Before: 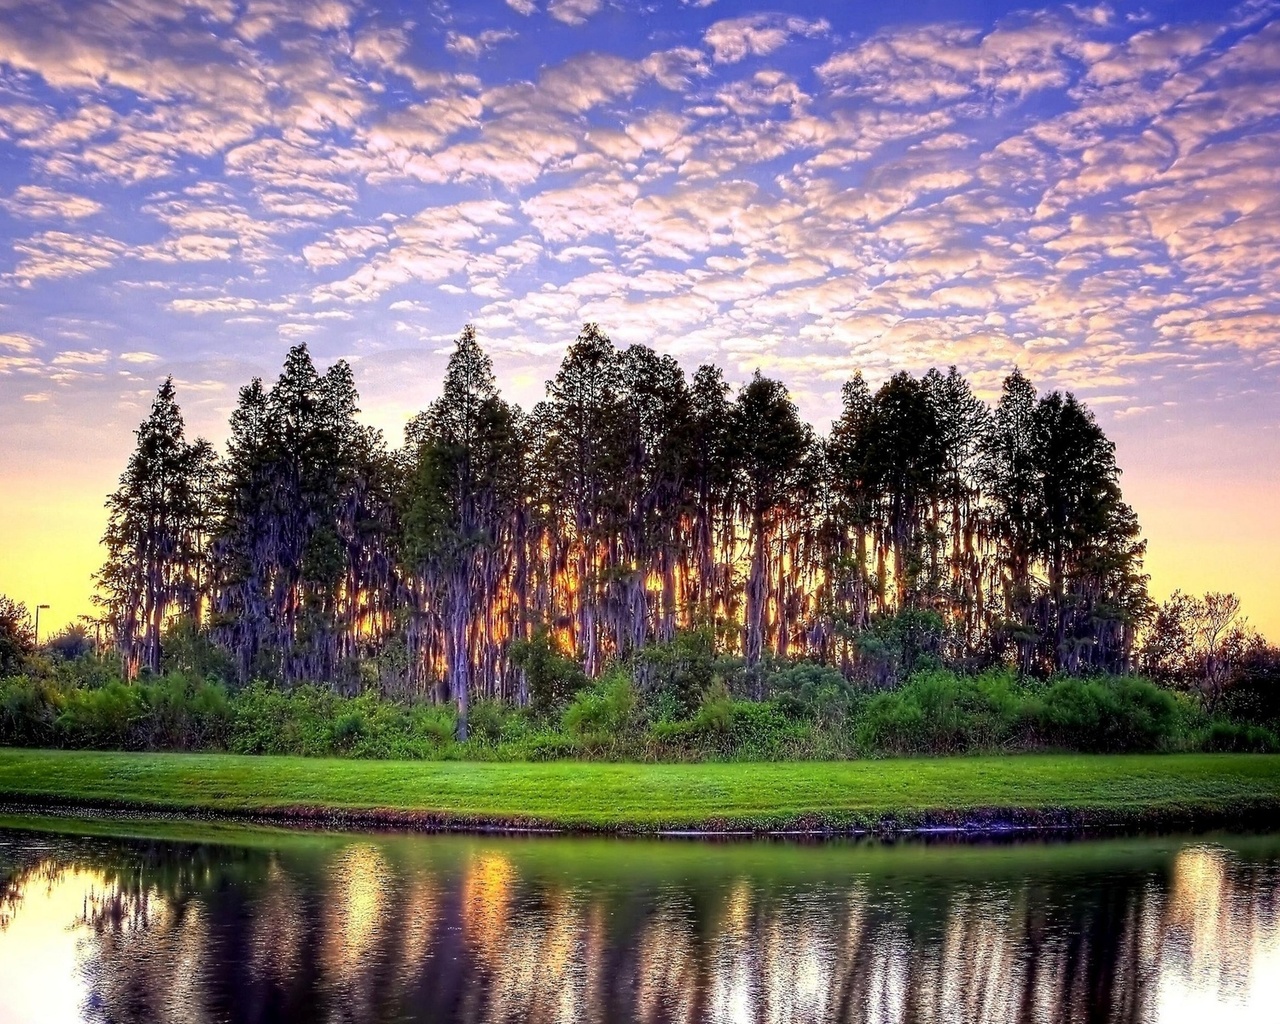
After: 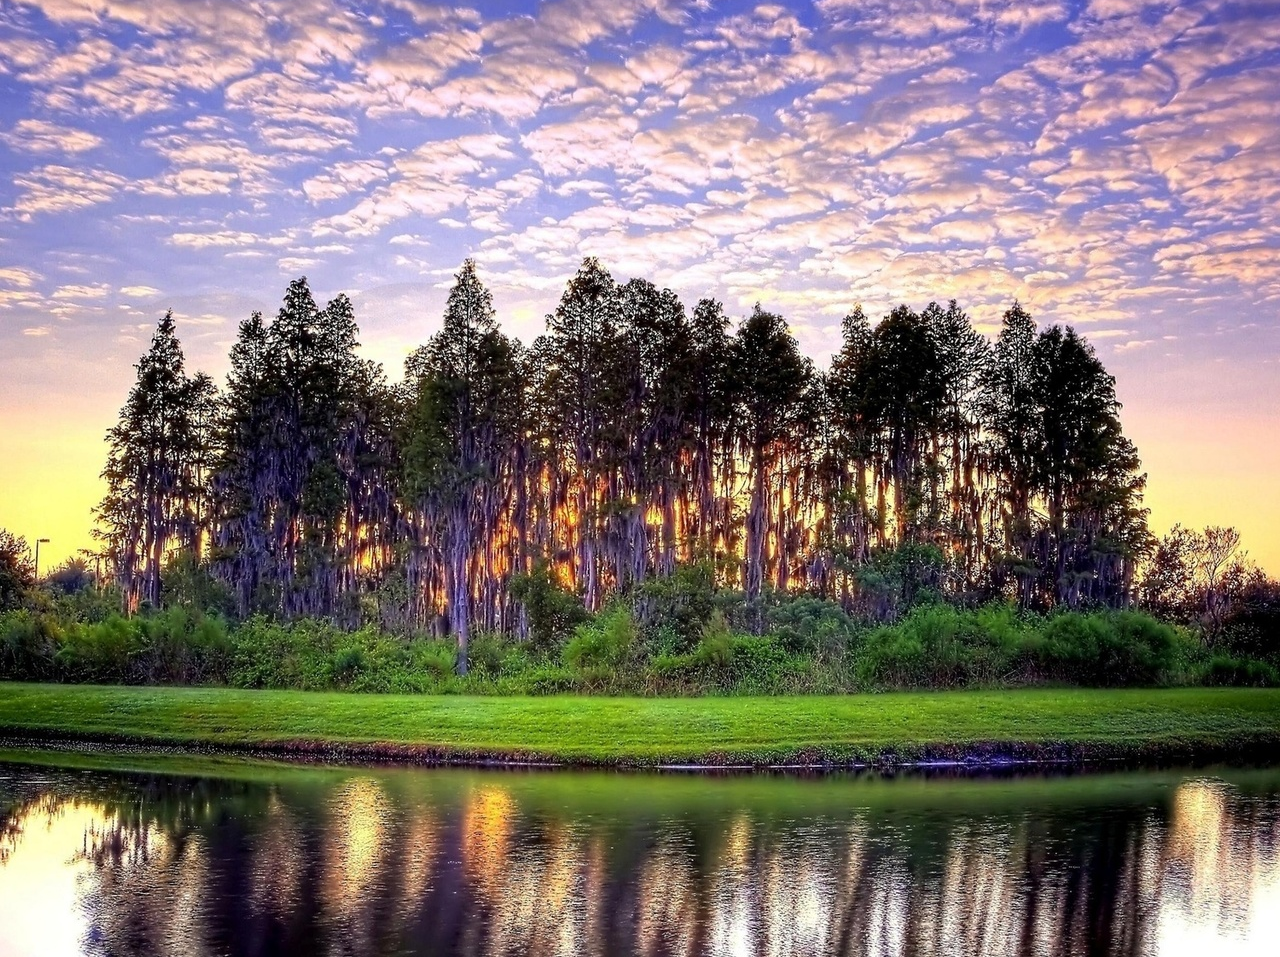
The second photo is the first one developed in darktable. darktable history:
crop and rotate: top 6.481%
